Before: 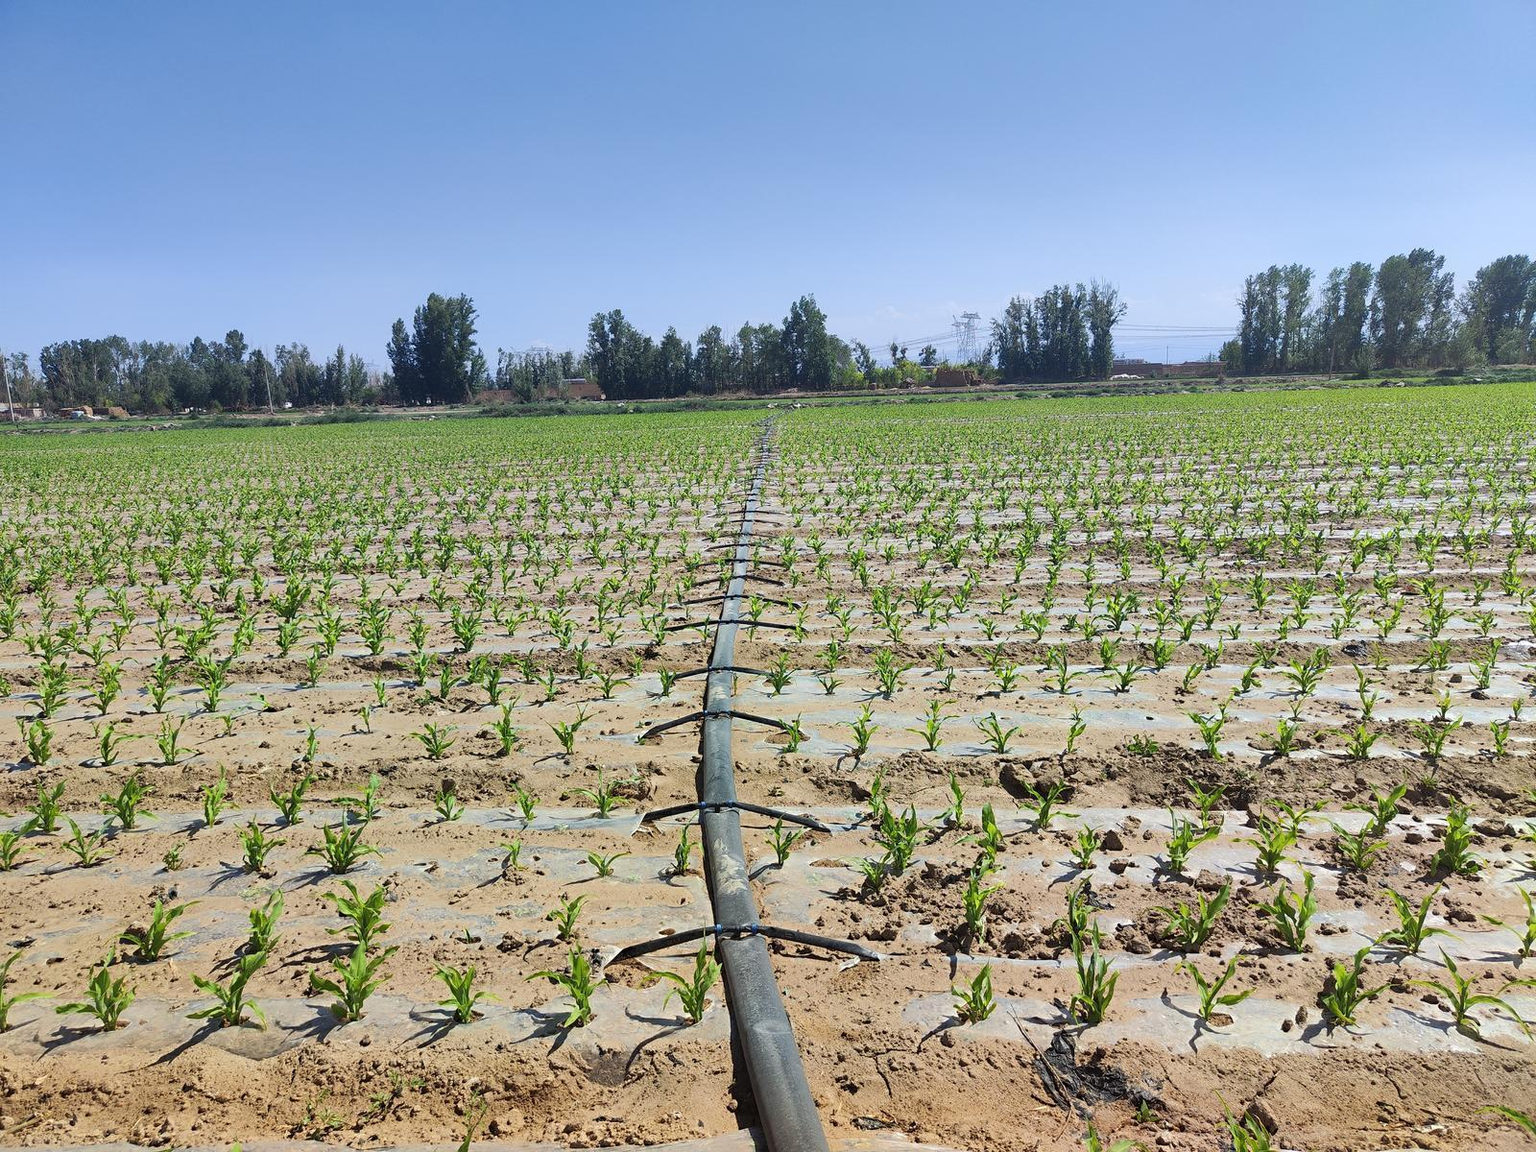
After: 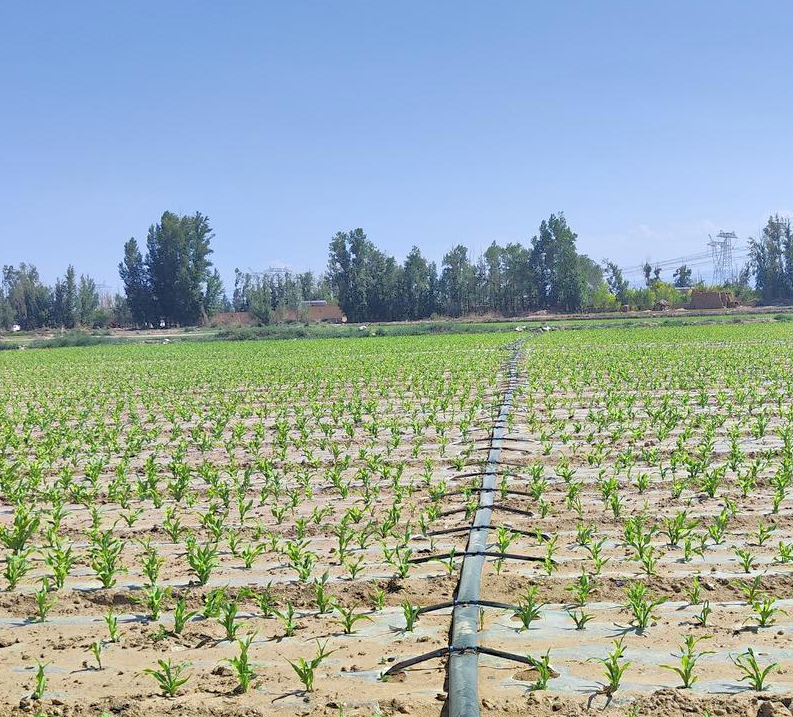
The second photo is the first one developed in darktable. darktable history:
crop: left 17.79%, top 7.889%, right 32.585%, bottom 32.305%
tone equalizer: -7 EV 0.145 EV, -6 EV 0.611 EV, -5 EV 1.14 EV, -4 EV 1.35 EV, -3 EV 1.16 EV, -2 EV 0.6 EV, -1 EV 0.151 EV, mask exposure compensation -0.512 EV
